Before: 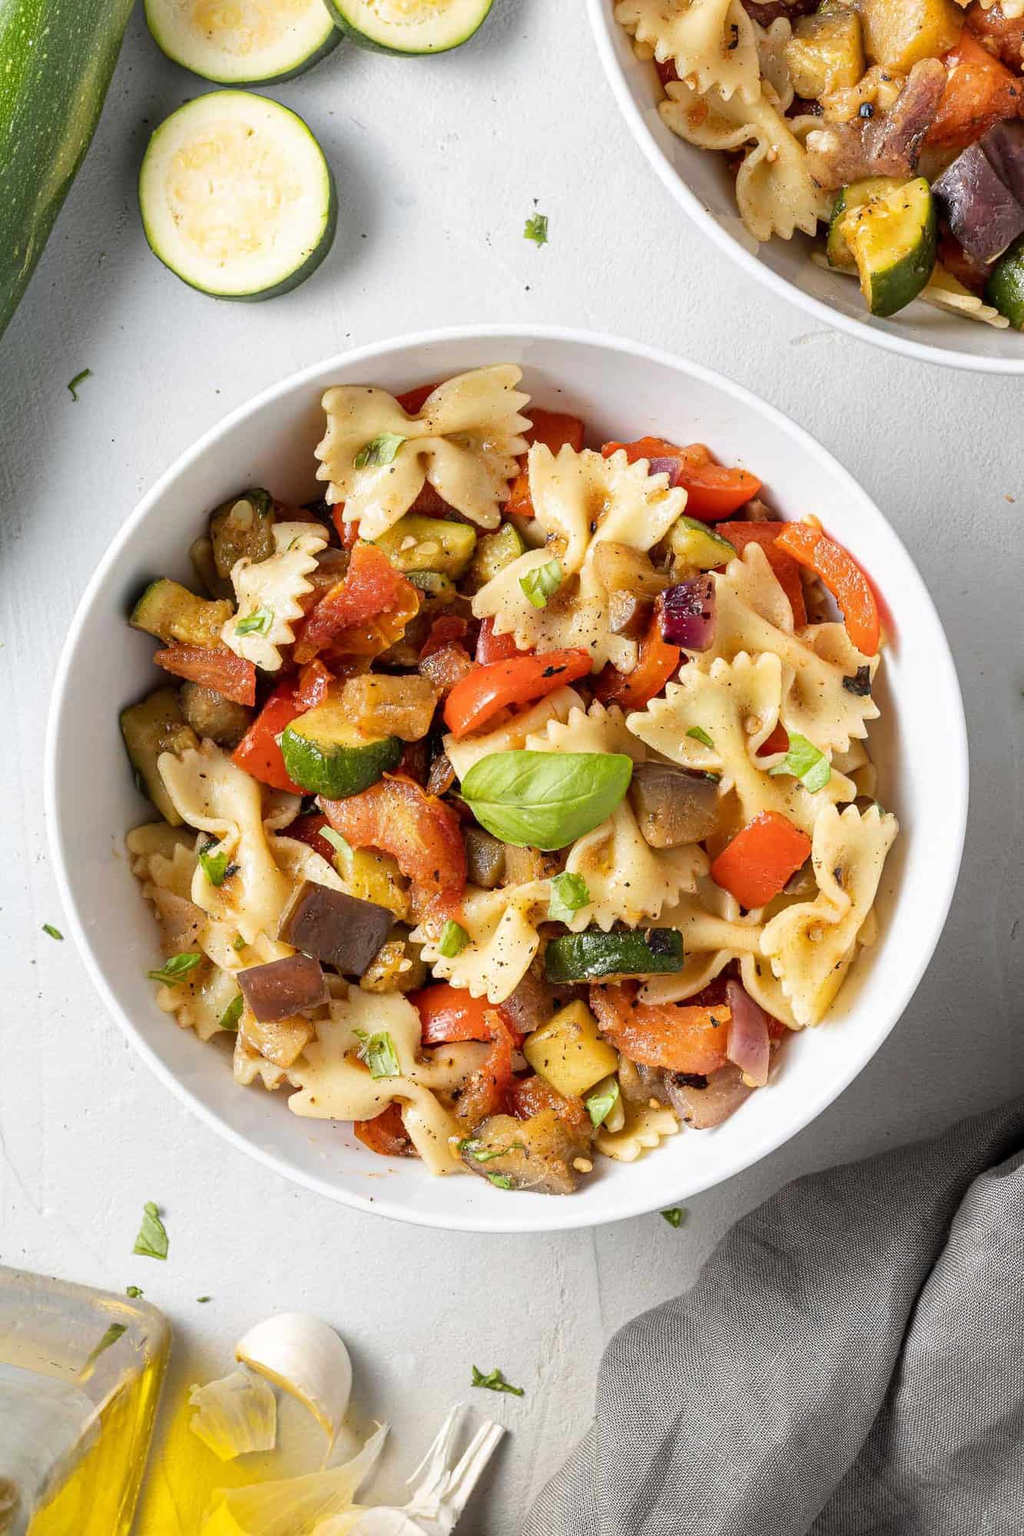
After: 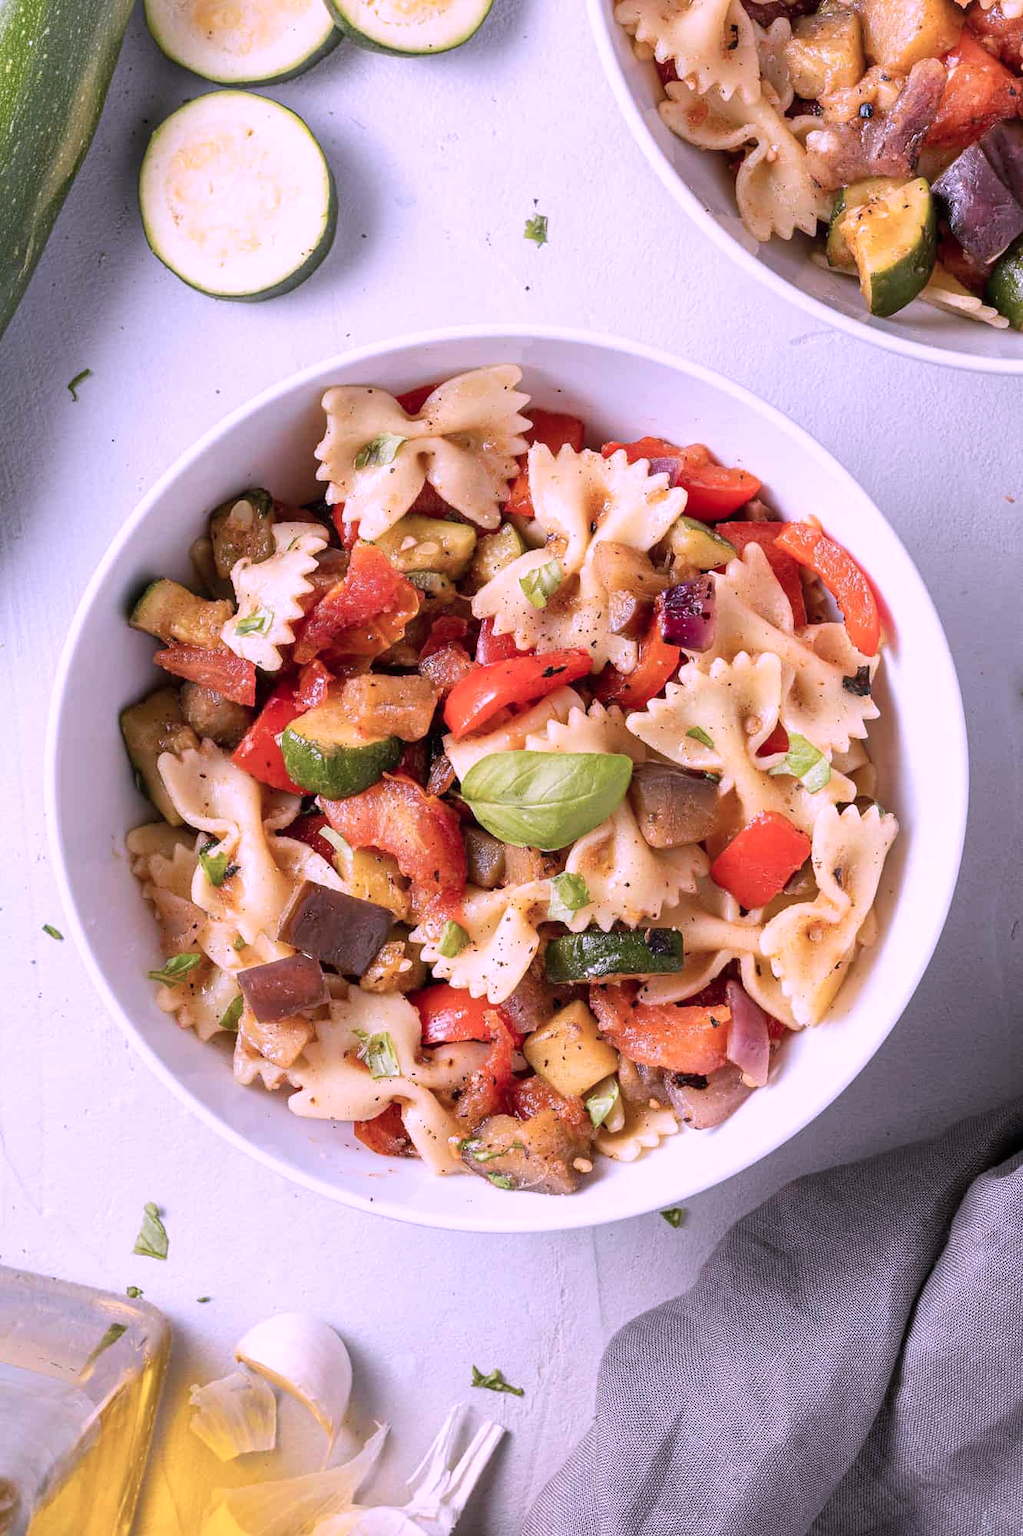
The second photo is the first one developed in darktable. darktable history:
color correction: highlights a* 15.14, highlights b* -25.73
